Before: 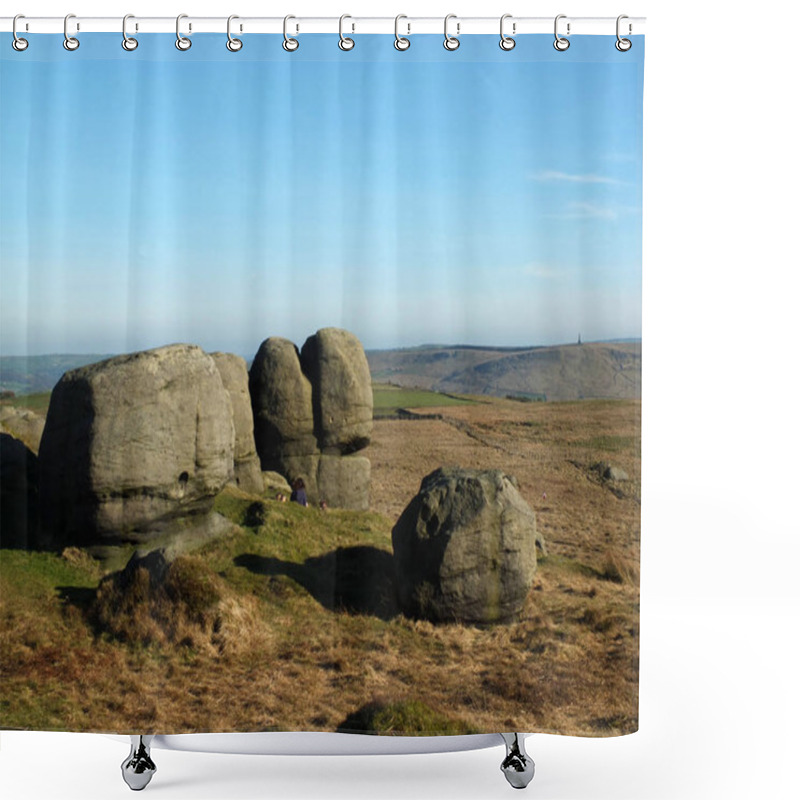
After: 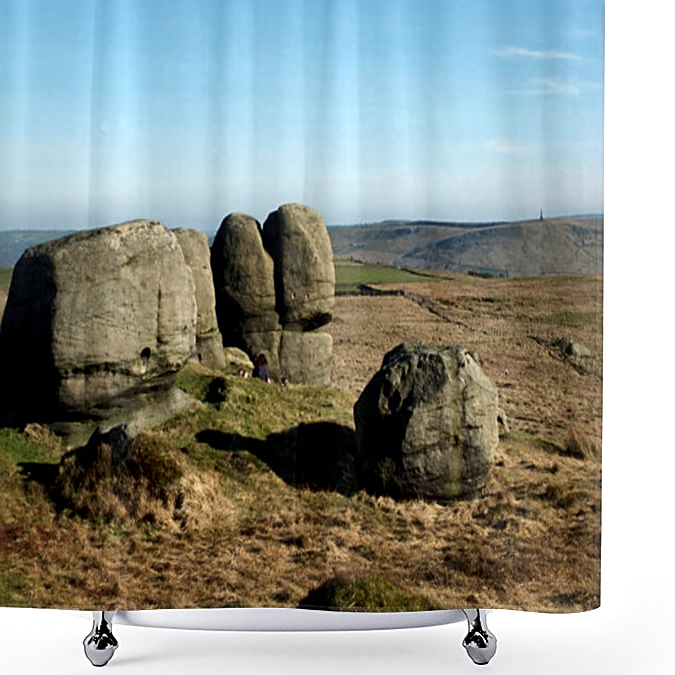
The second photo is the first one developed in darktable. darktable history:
sharpen: on, module defaults
crop and rotate: left 4.842%, top 15.51%, right 10.668%
local contrast: mode bilateral grid, contrast 70, coarseness 75, detail 180%, midtone range 0.2
